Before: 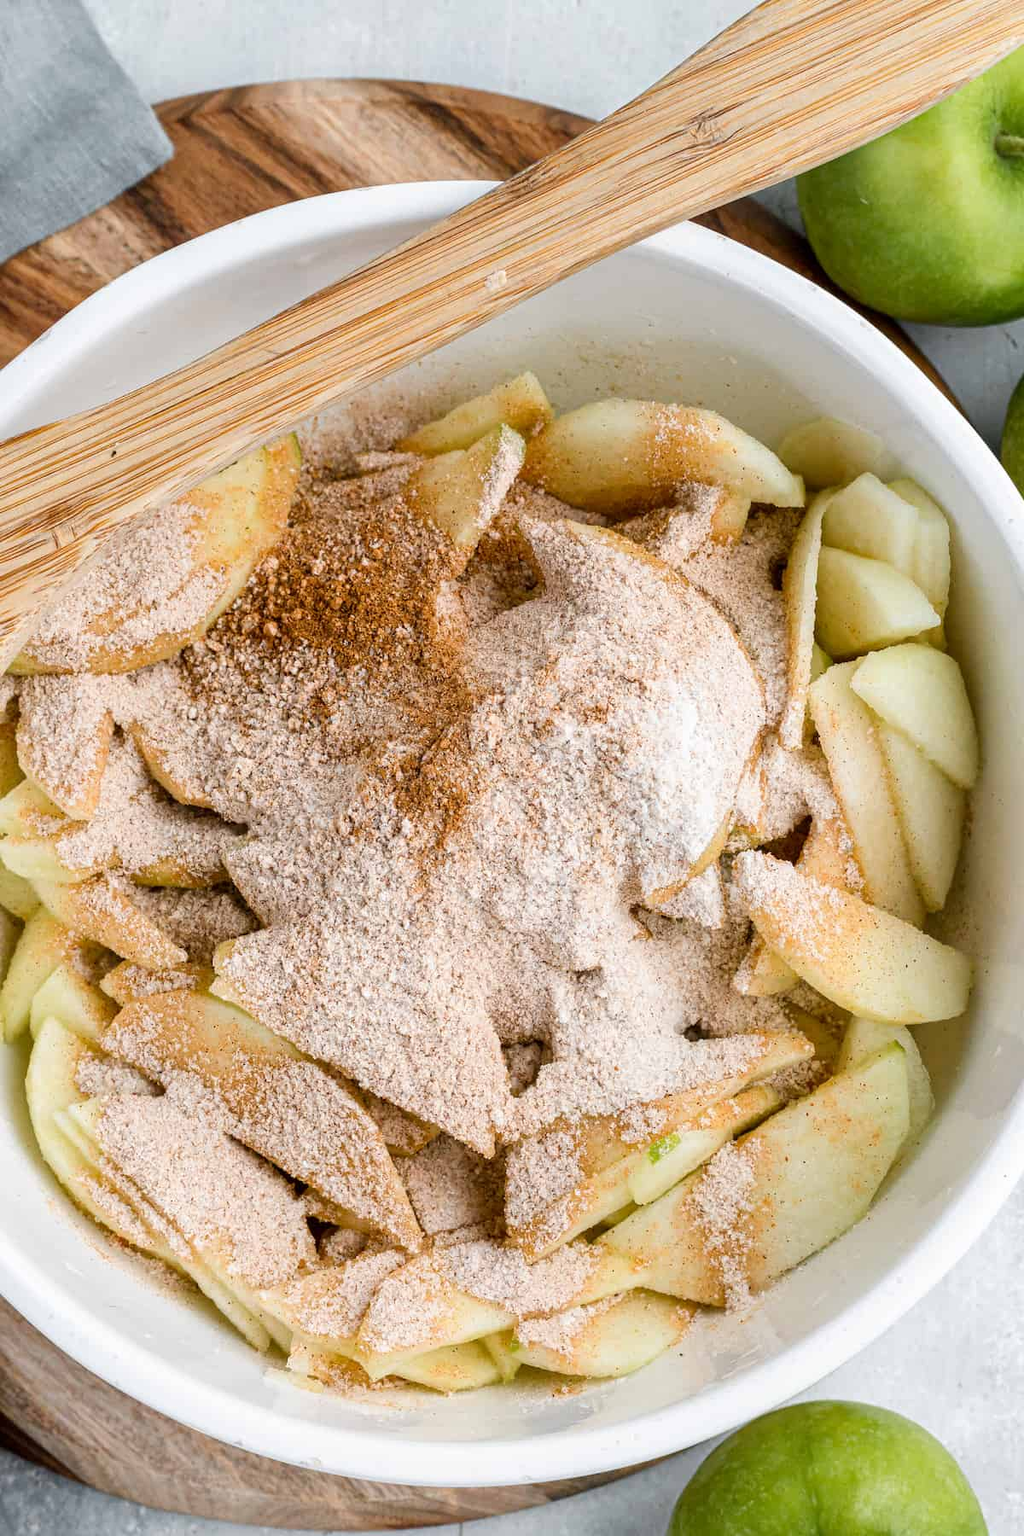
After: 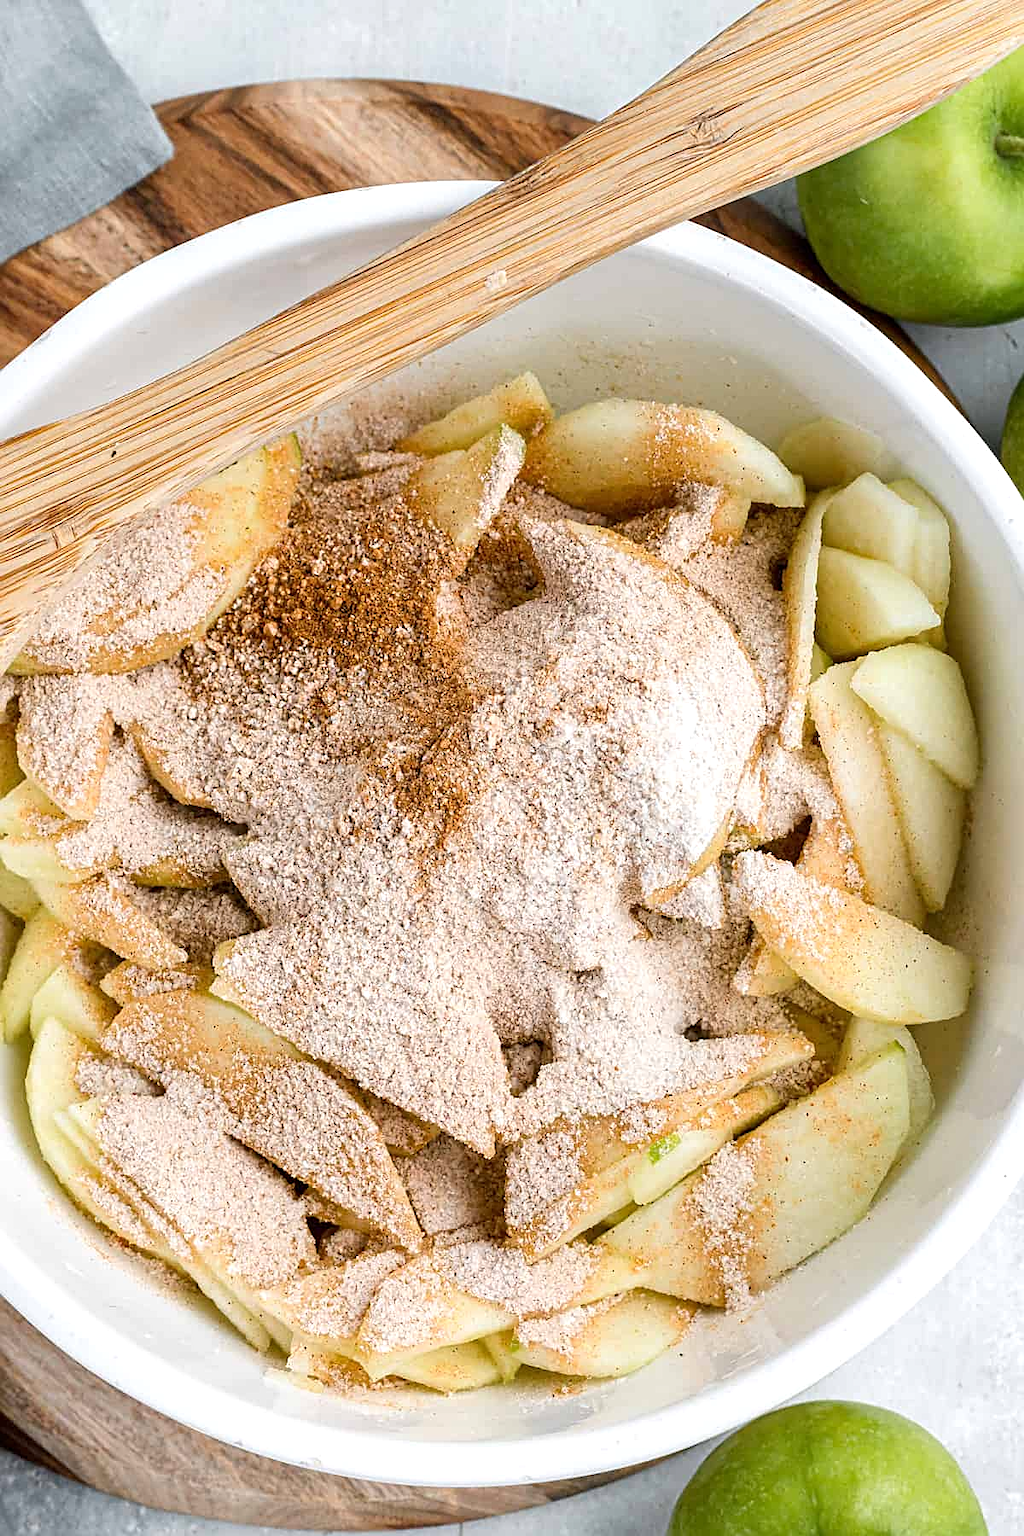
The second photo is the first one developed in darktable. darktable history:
exposure: exposure 0.178 EV, compensate exposure bias true, compensate highlight preservation false
sharpen: on, module defaults
tone equalizer: on, module defaults
